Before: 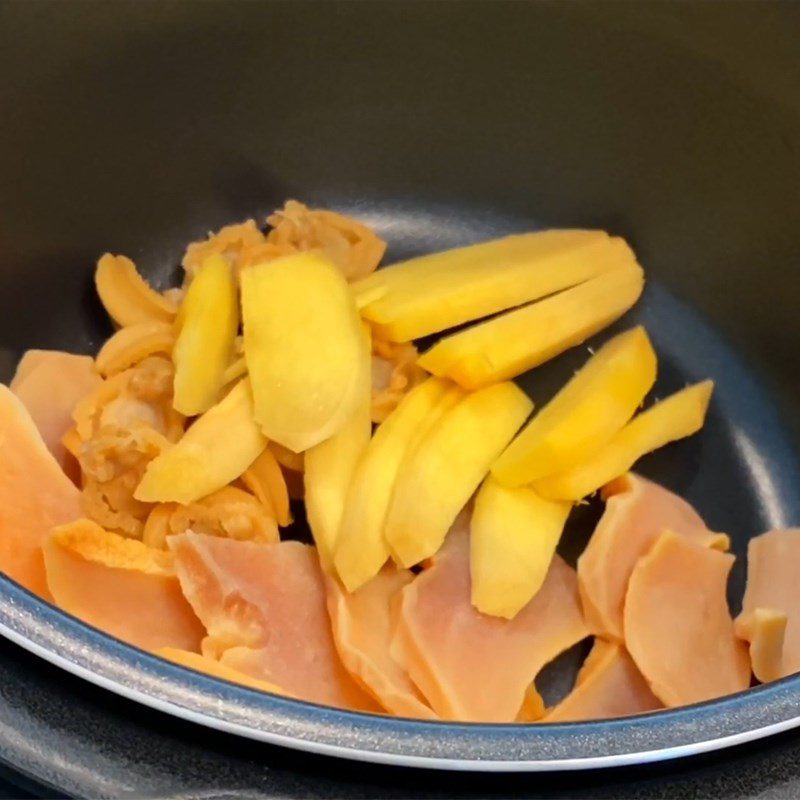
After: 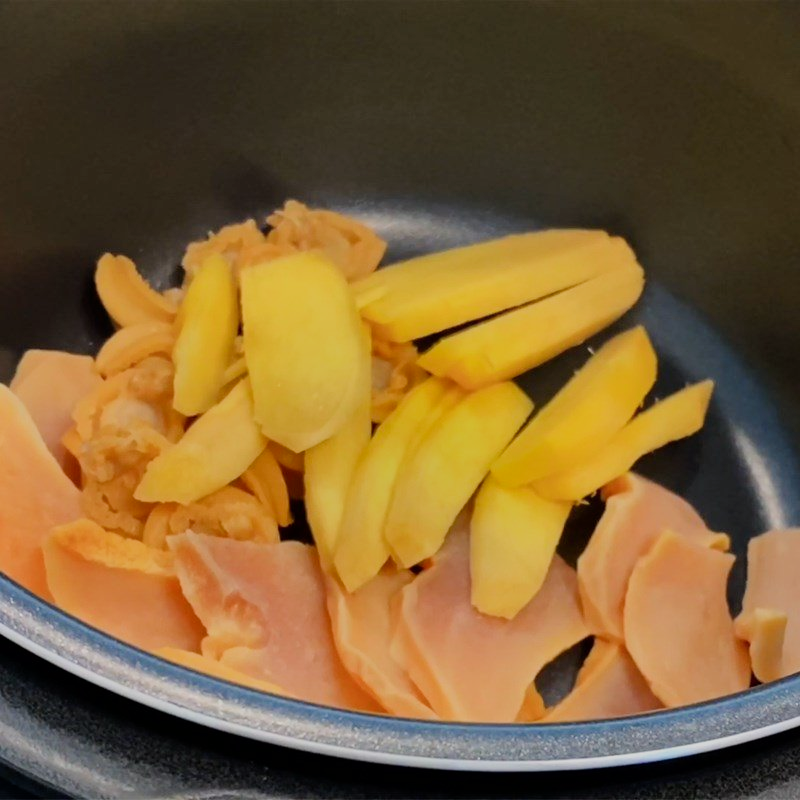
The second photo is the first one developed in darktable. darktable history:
shadows and highlights: shadows 24.32, highlights -78.19, soften with gaussian
filmic rgb: black relative exposure -16 EV, white relative exposure 4.93 EV, threshold 2.97 EV, hardness 6.23, enable highlight reconstruction true
